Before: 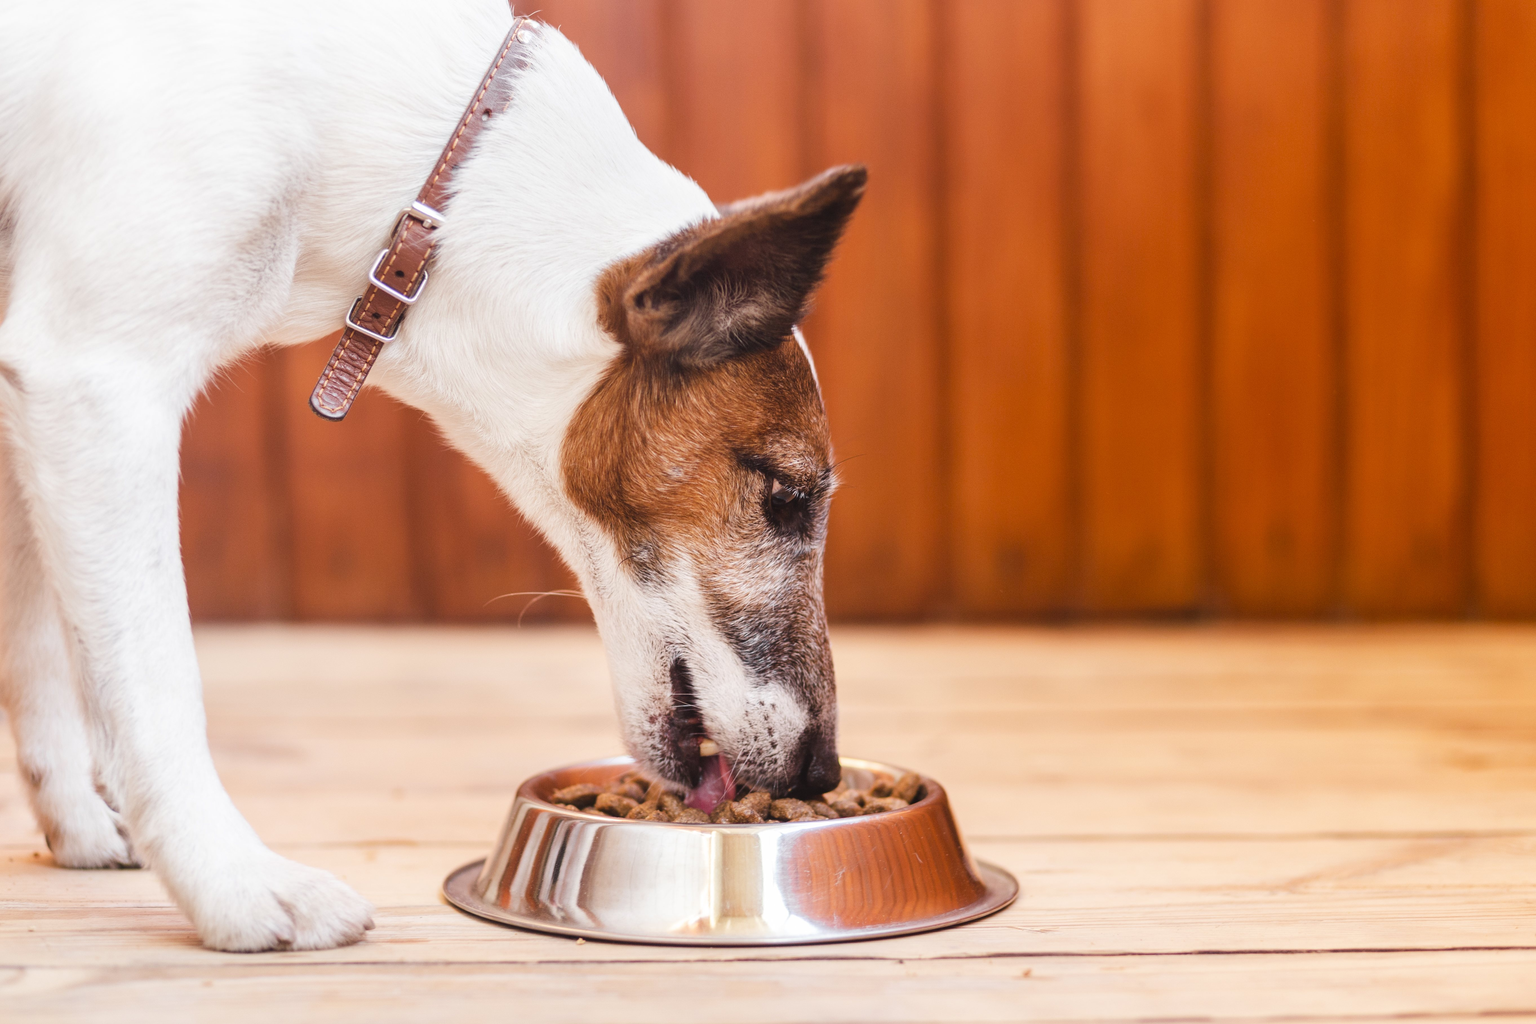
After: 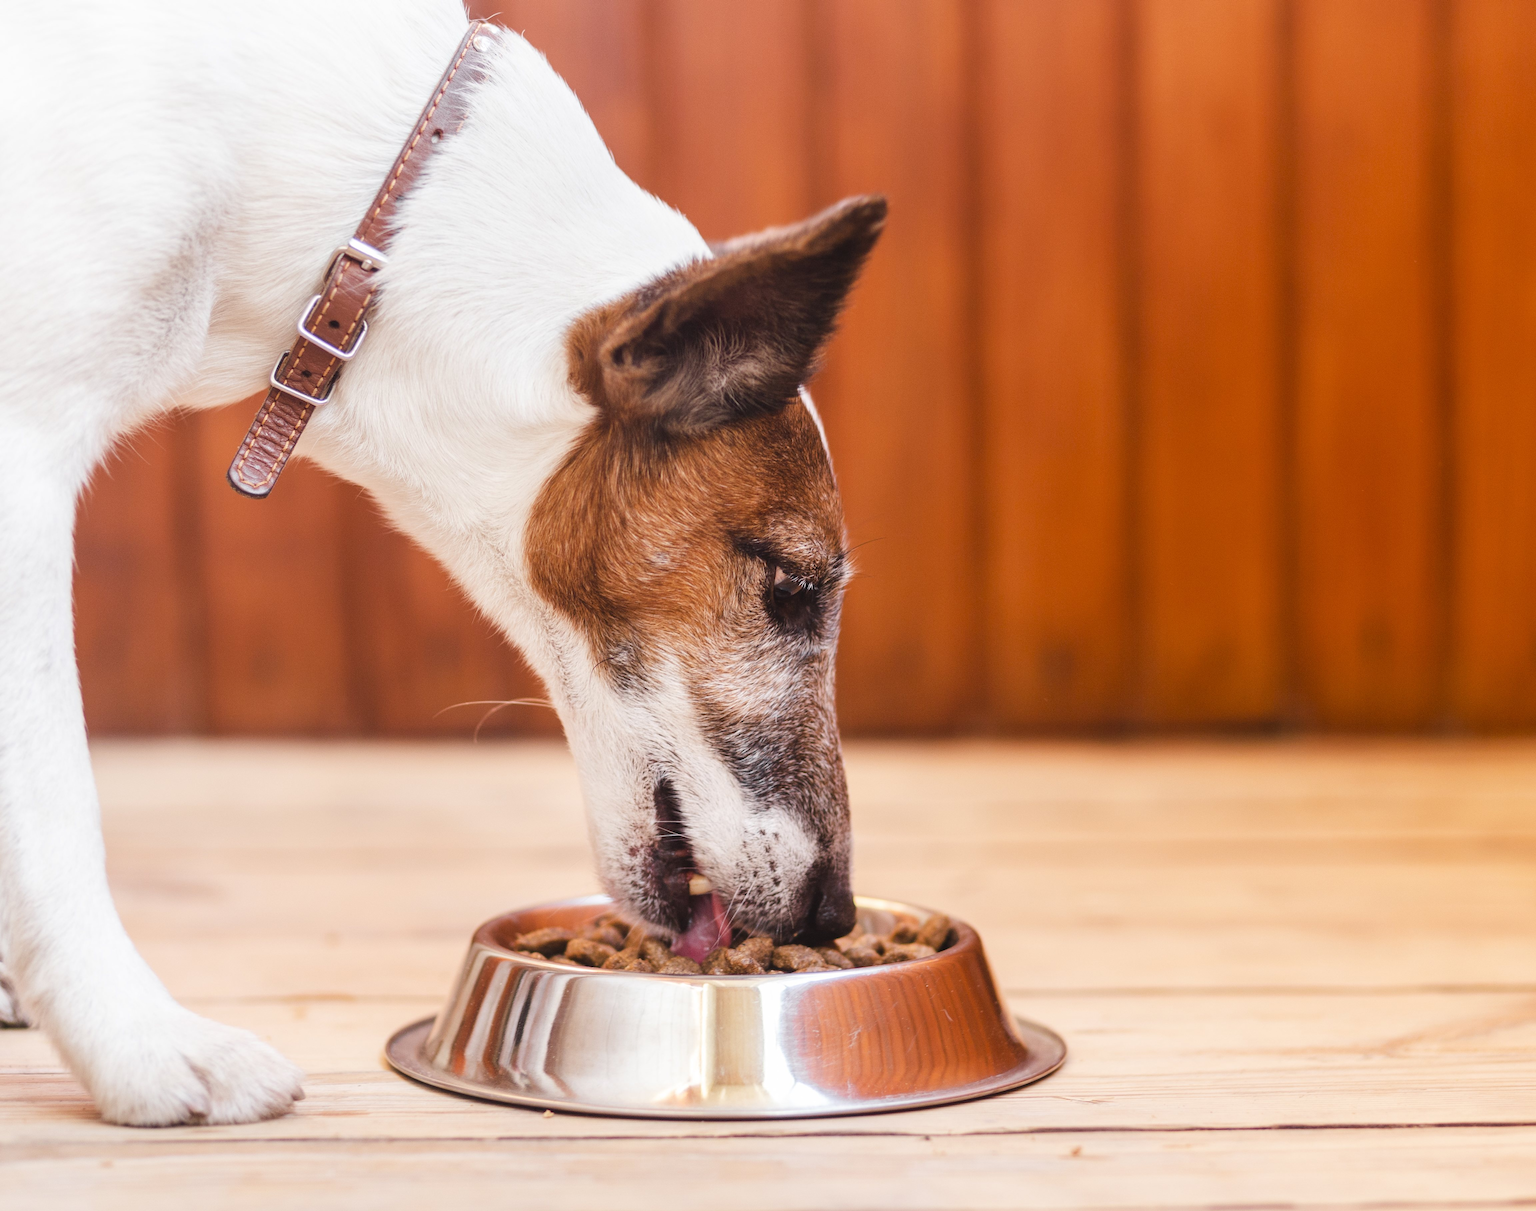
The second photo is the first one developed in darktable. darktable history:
crop: left 7.65%, right 7.808%
